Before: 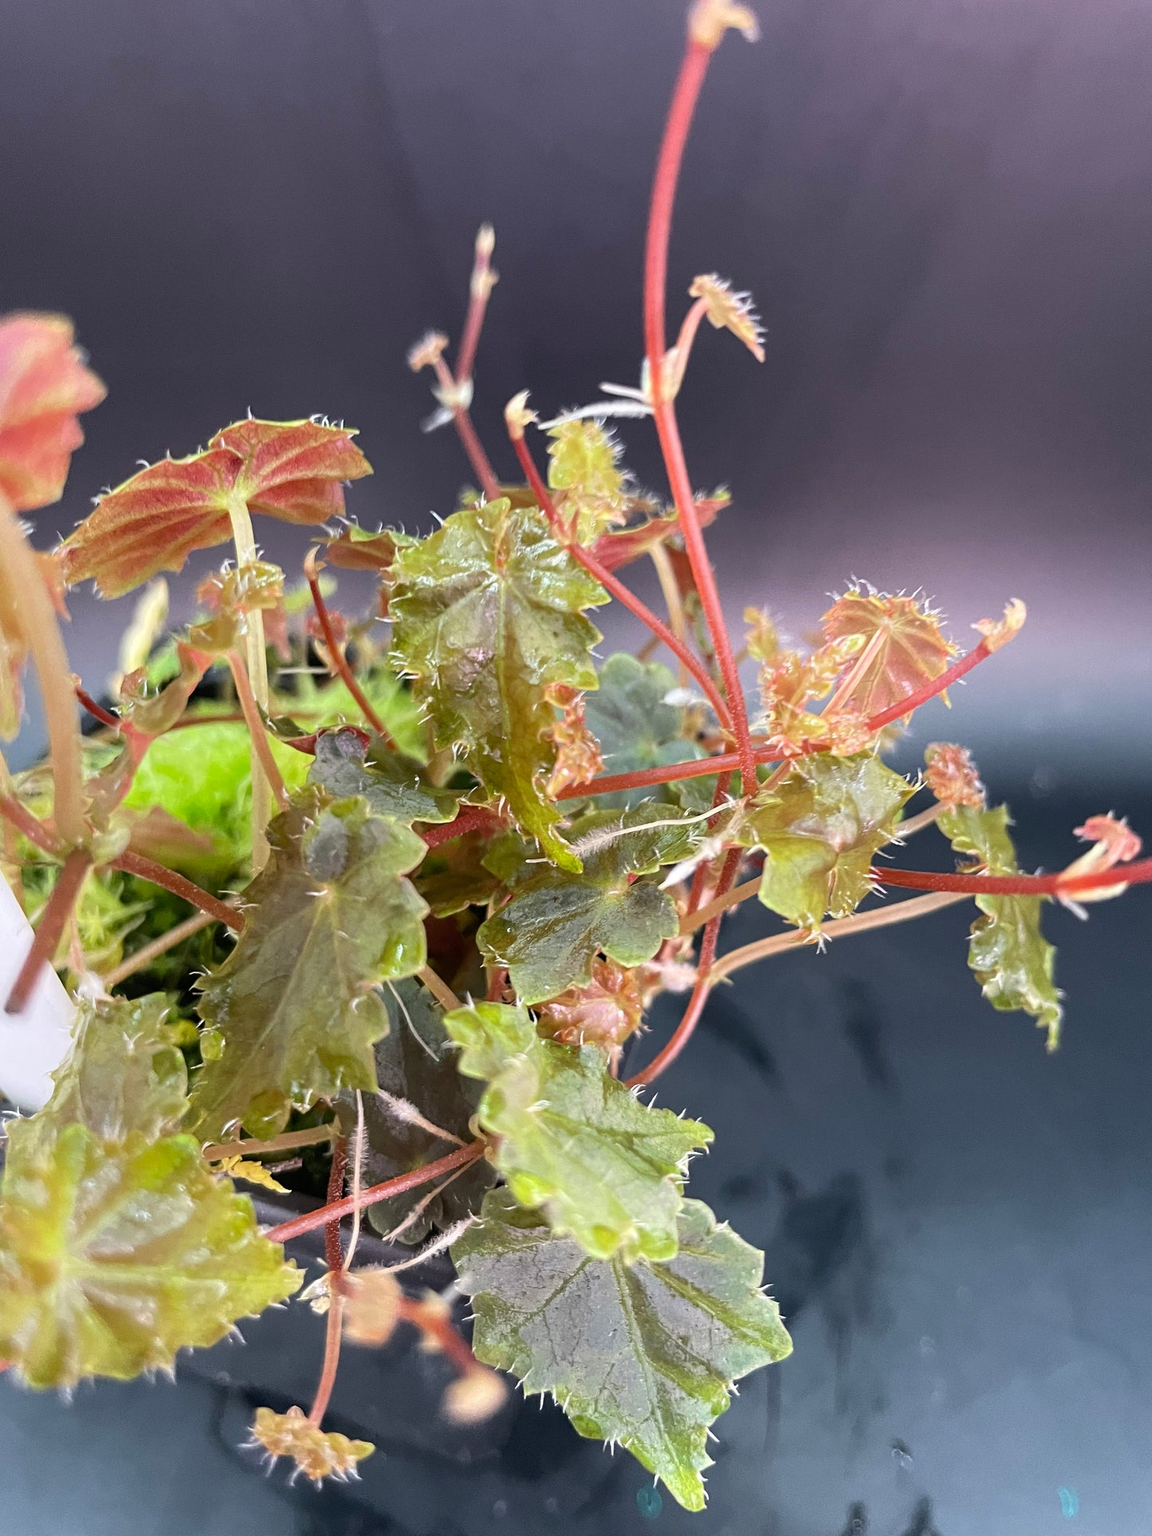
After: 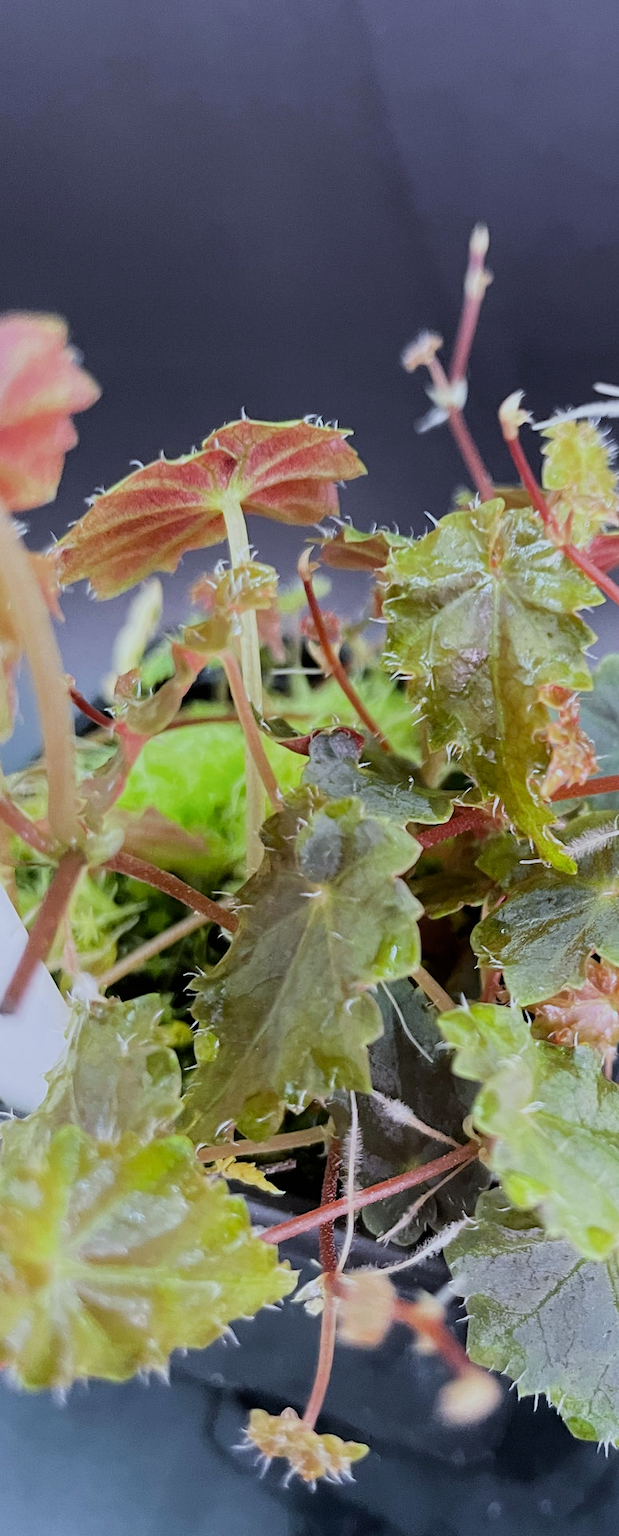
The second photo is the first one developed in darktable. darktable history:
white balance: red 0.924, blue 1.095
crop: left 0.587%, right 45.588%, bottom 0.086%
filmic rgb: black relative exposure -7.65 EV, white relative exposure 4.56 EV, hardness 3.61, contrast 1.05
